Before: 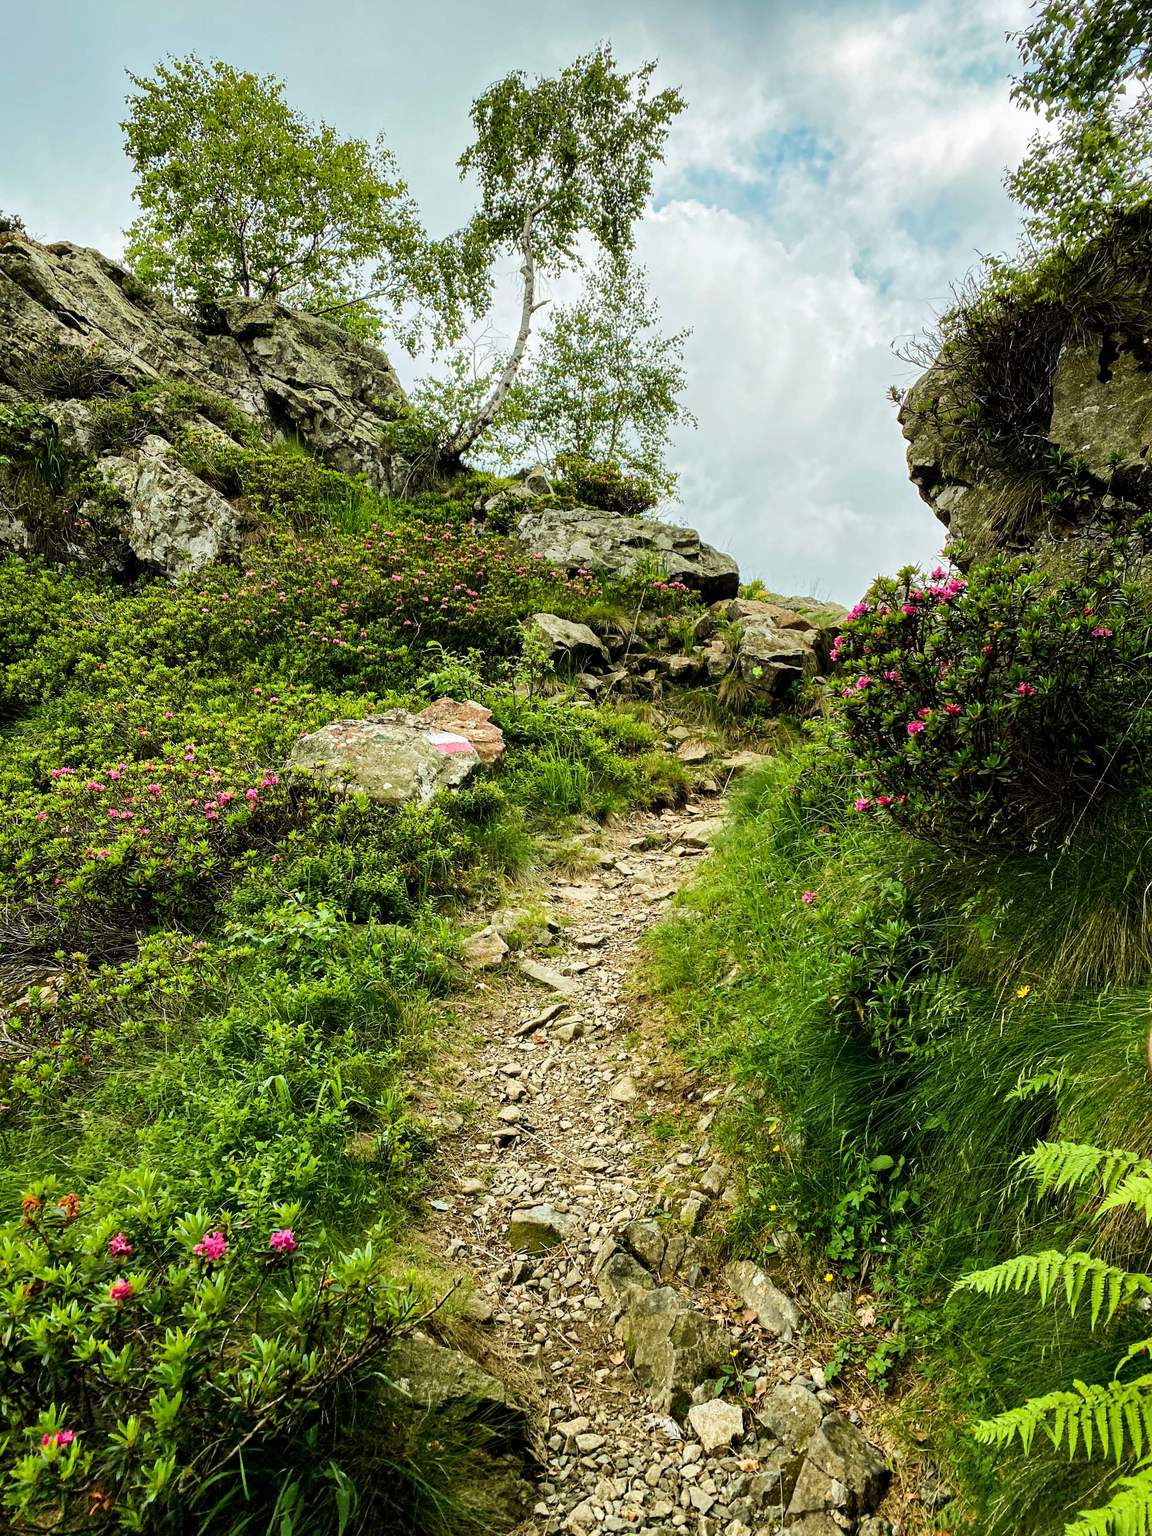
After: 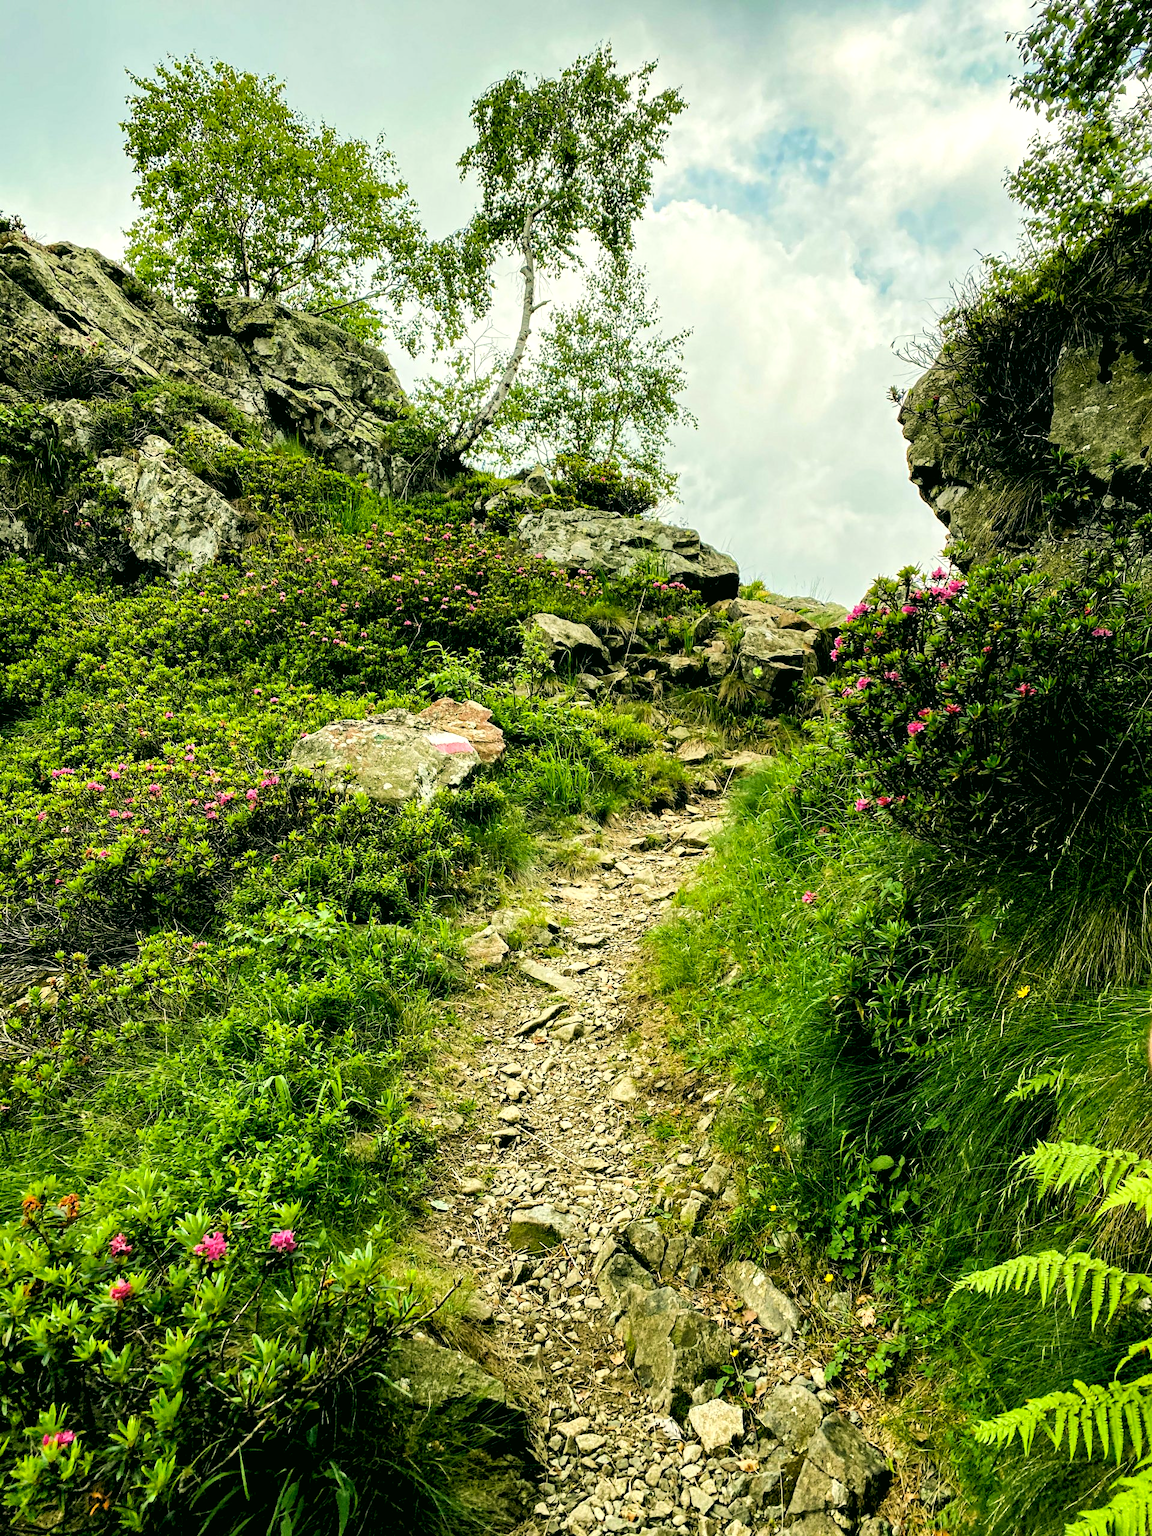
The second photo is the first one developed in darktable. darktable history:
color correction: highlights a* -0.482, highlights b* 9.48, shadows a* -9.48, shadows b* 0.803
rgb levels: levels [[0.01, 0.419, 0.839], [0, 0.5, 1], [0, 0.5, 1]]
